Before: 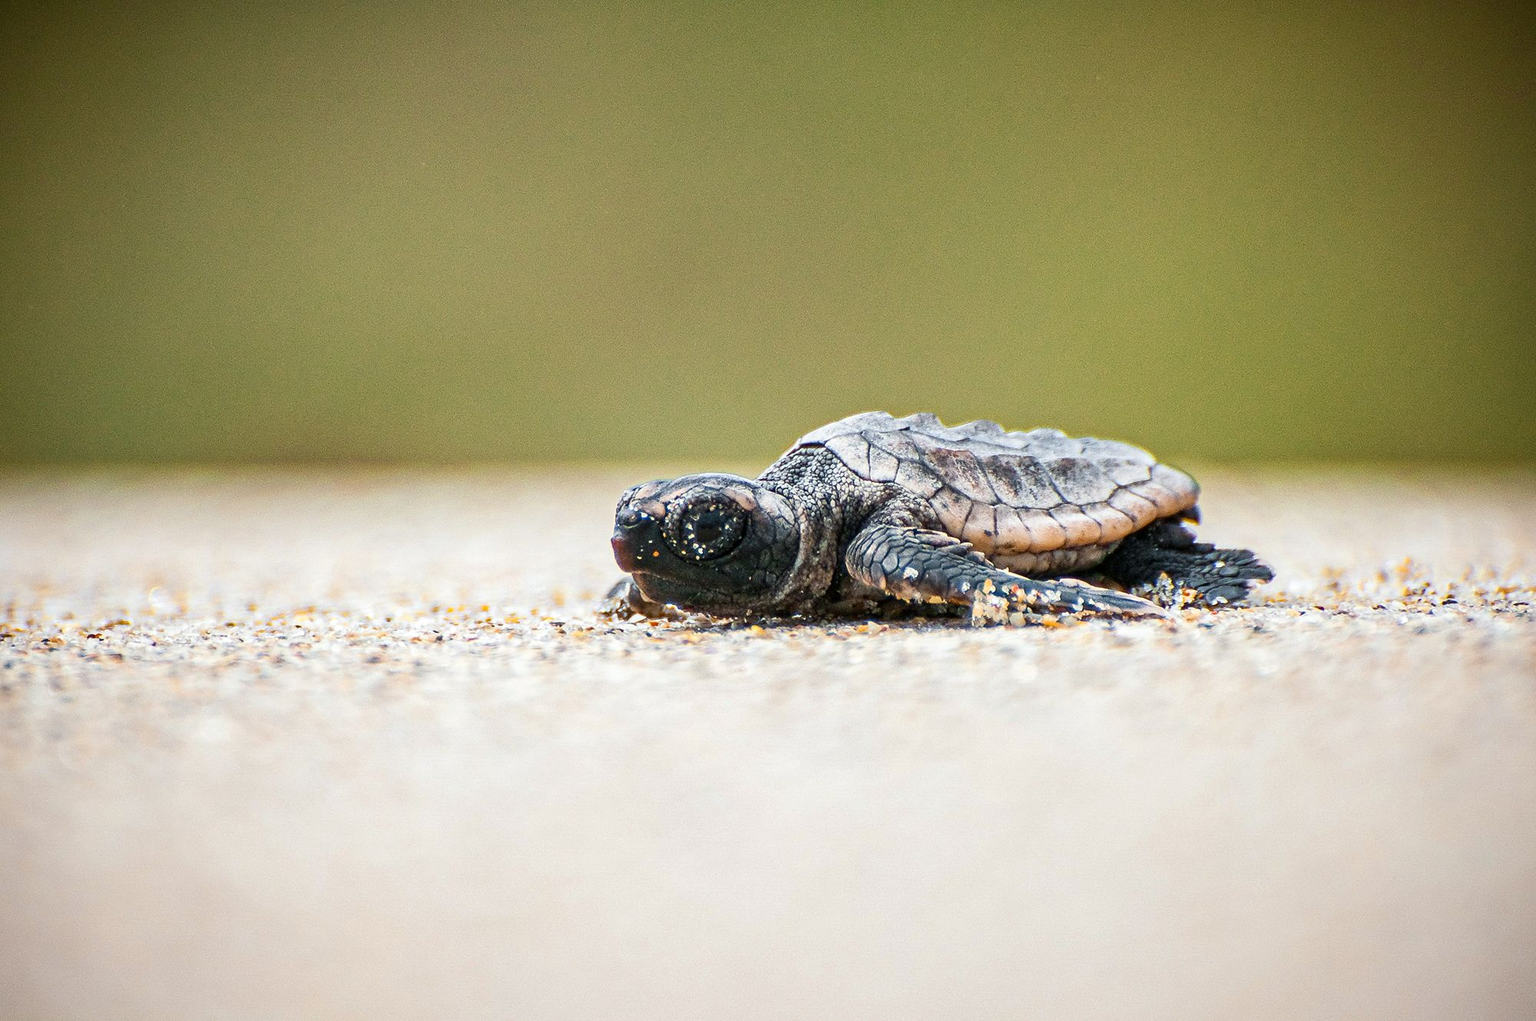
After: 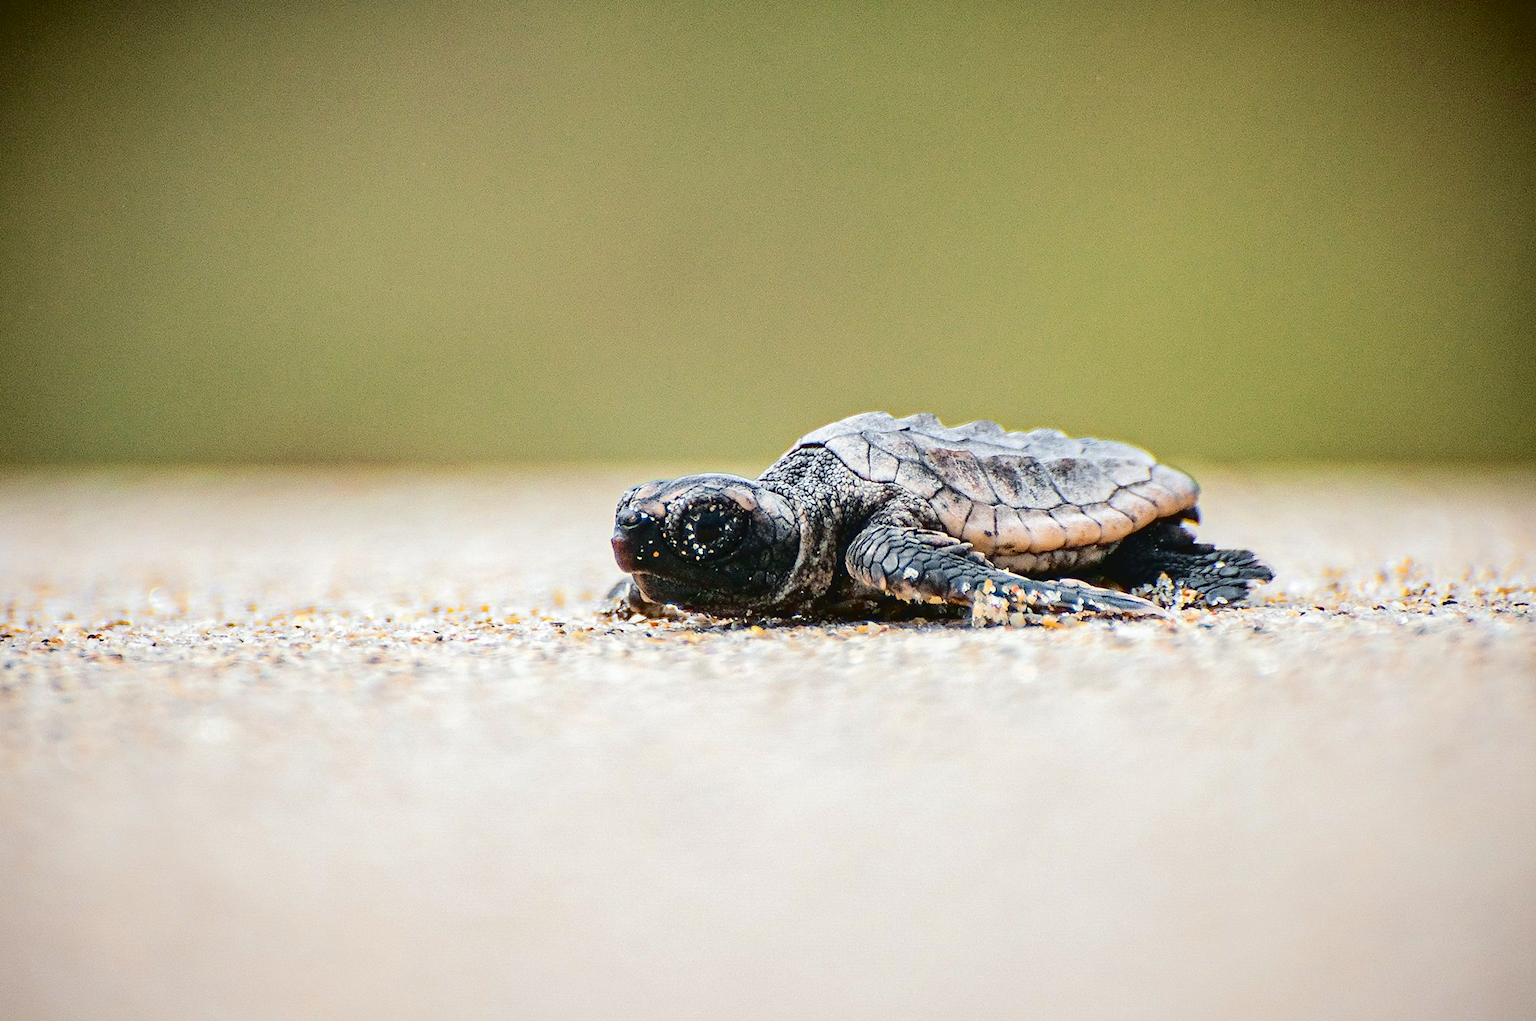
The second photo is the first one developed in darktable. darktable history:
tone curve: curves: ch0 [(0, 0) (0.003, 0.041) (0.011, 0.042) (0.025, 0.041) (0.044, 0.043) (0.069, 0.048) (0.1, 0.059) (0.136, 0.079) (0.177, 0.107) (0.224, 0.152) (0.277, 0.235) (0.335, 0.331) (0.399, 0.427) (0.468, 0.512) (0.543, 0.595) (0.623, 0.668) (0.709, 0.736) (0.801, 0.813) (0.898, 0.891) (1, 1)], color space Lab, independent channels, preserve colors none
